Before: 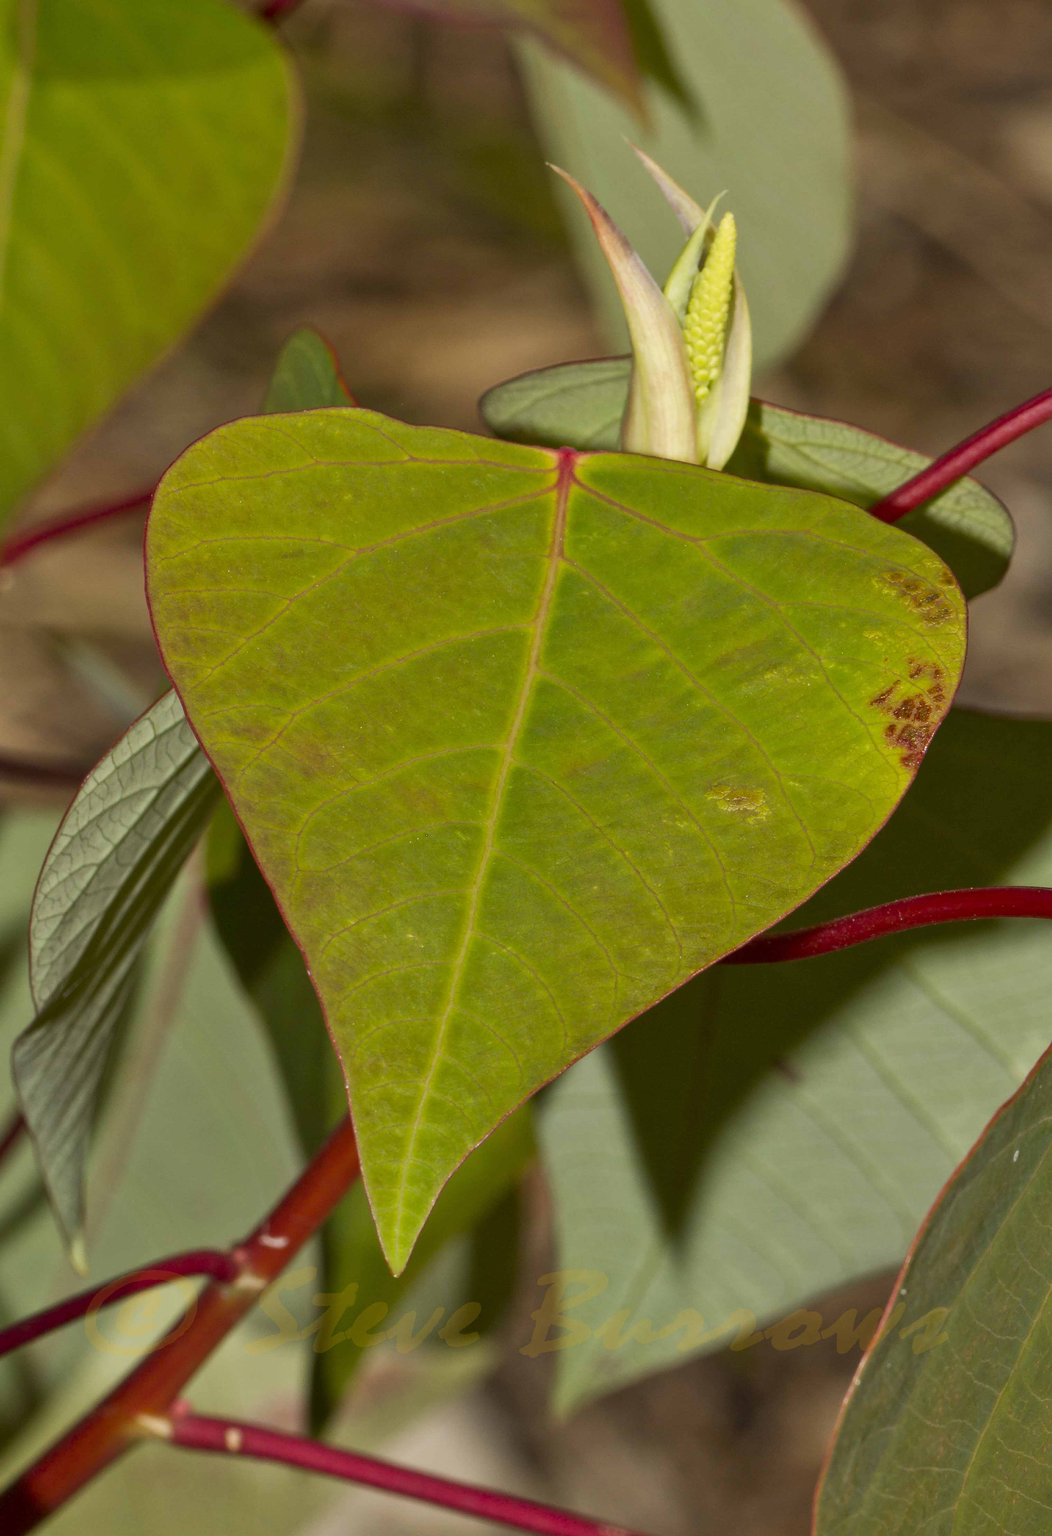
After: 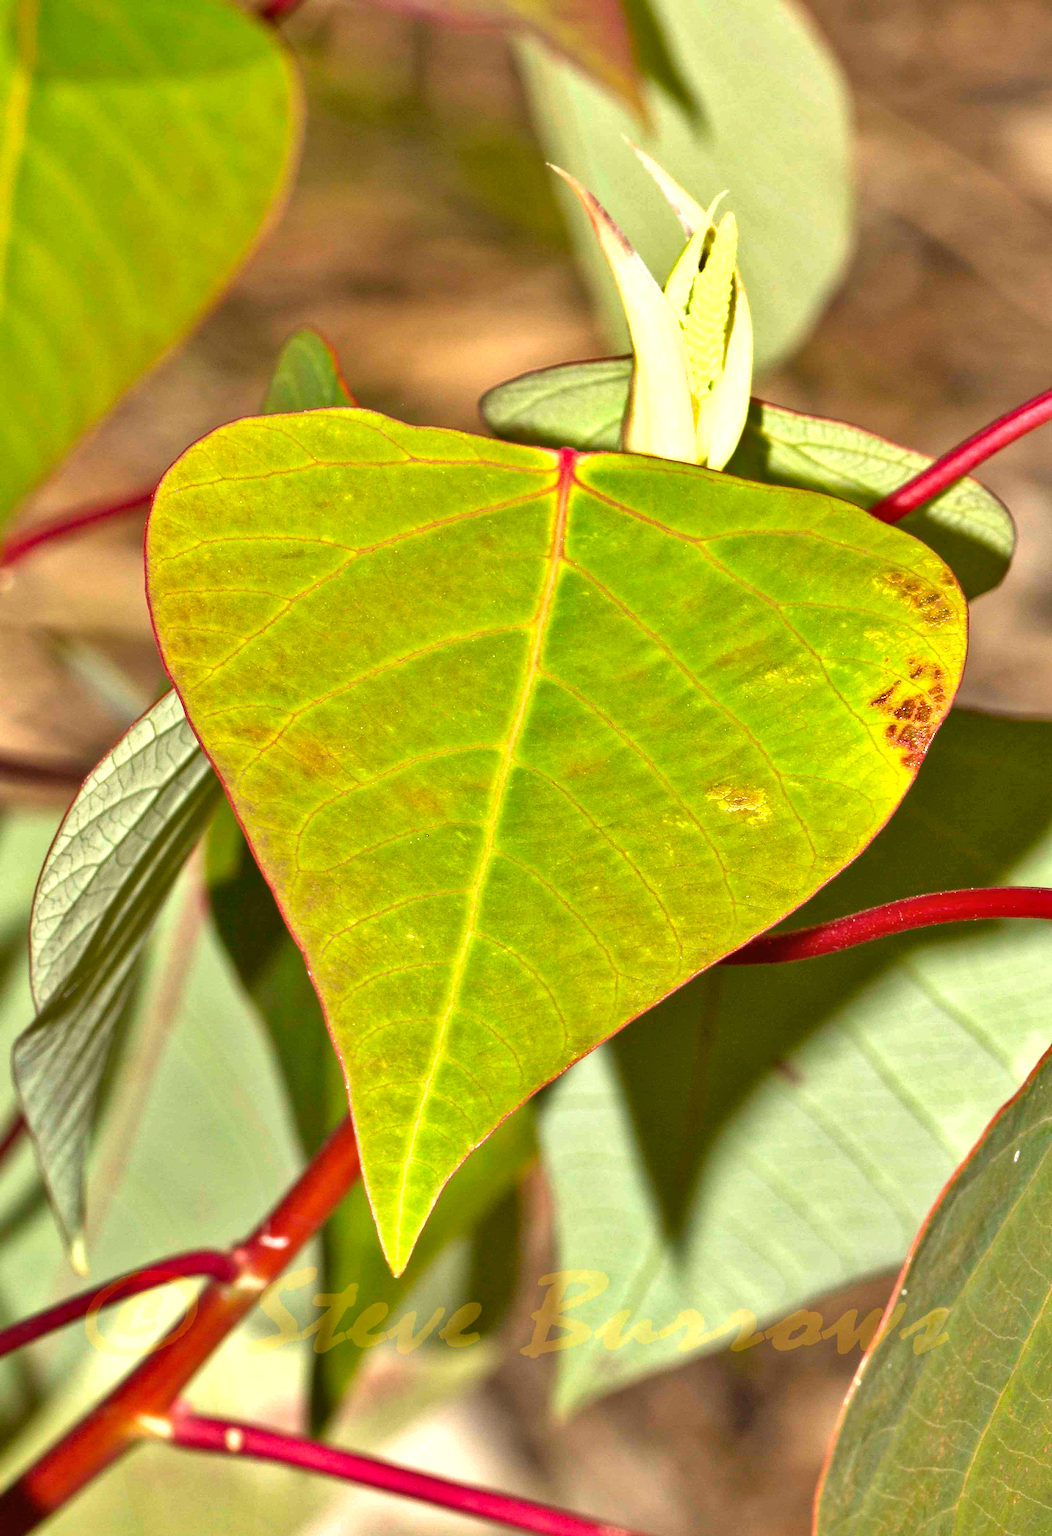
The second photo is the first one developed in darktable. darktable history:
levels: levels [0.026, 0.507, 0.987]
shadows and highlights: shadows 47.49, highlights -41.96, soften with gaussian
exposure: black level correction 0, exposure 1.41 EV, compensate highlight preservation false
